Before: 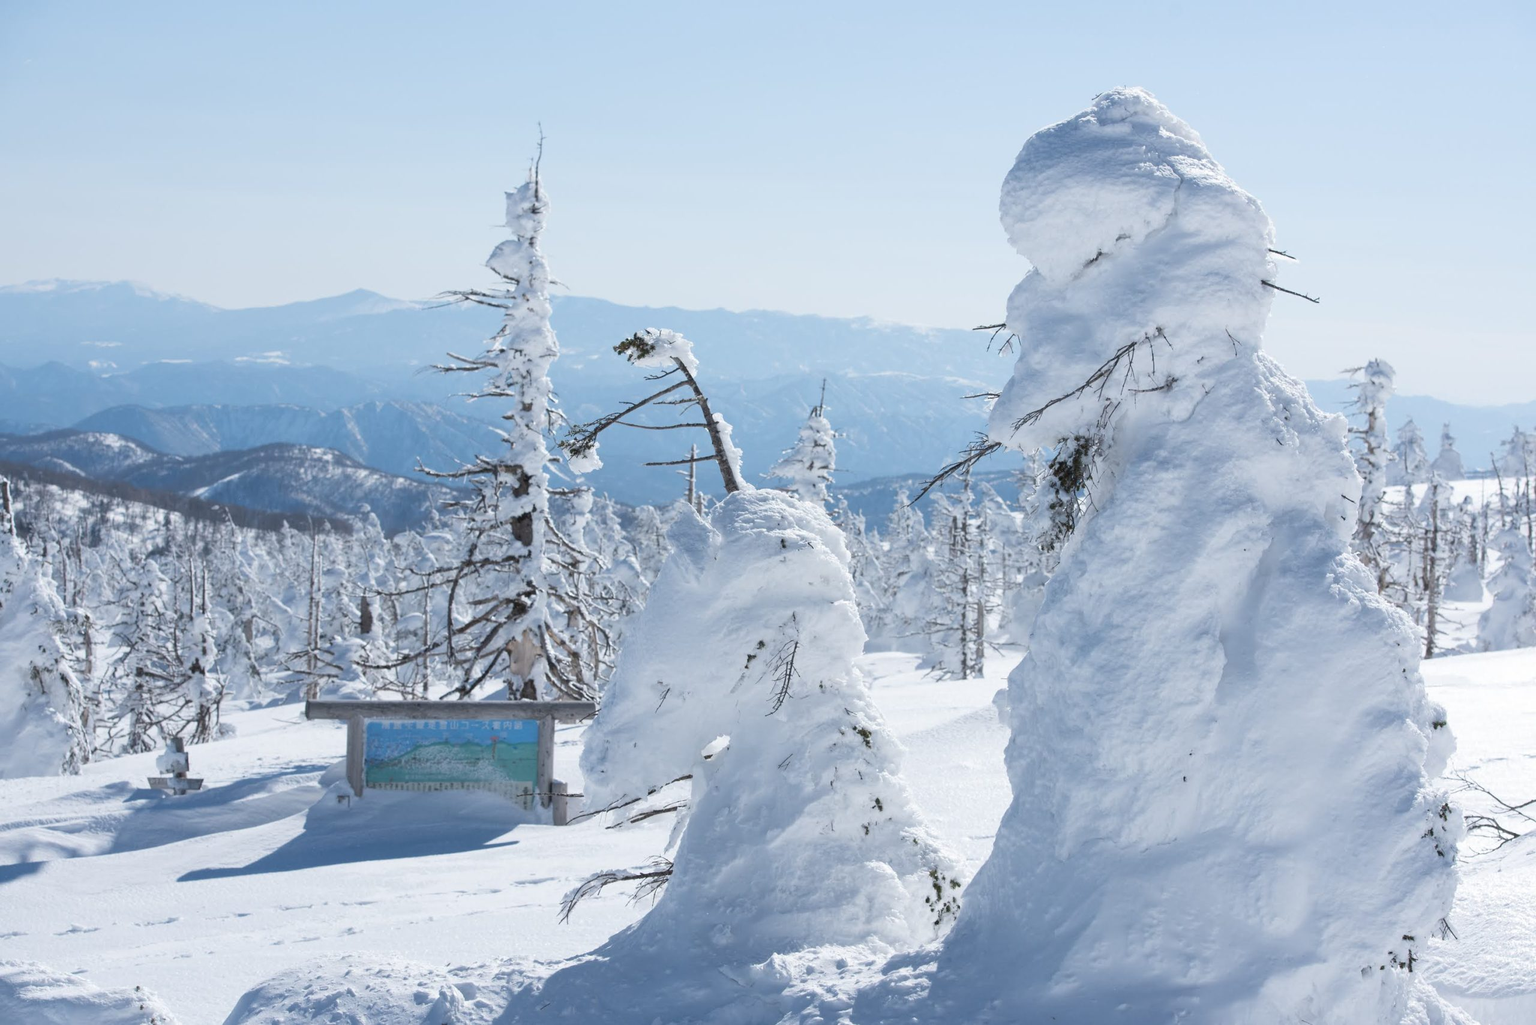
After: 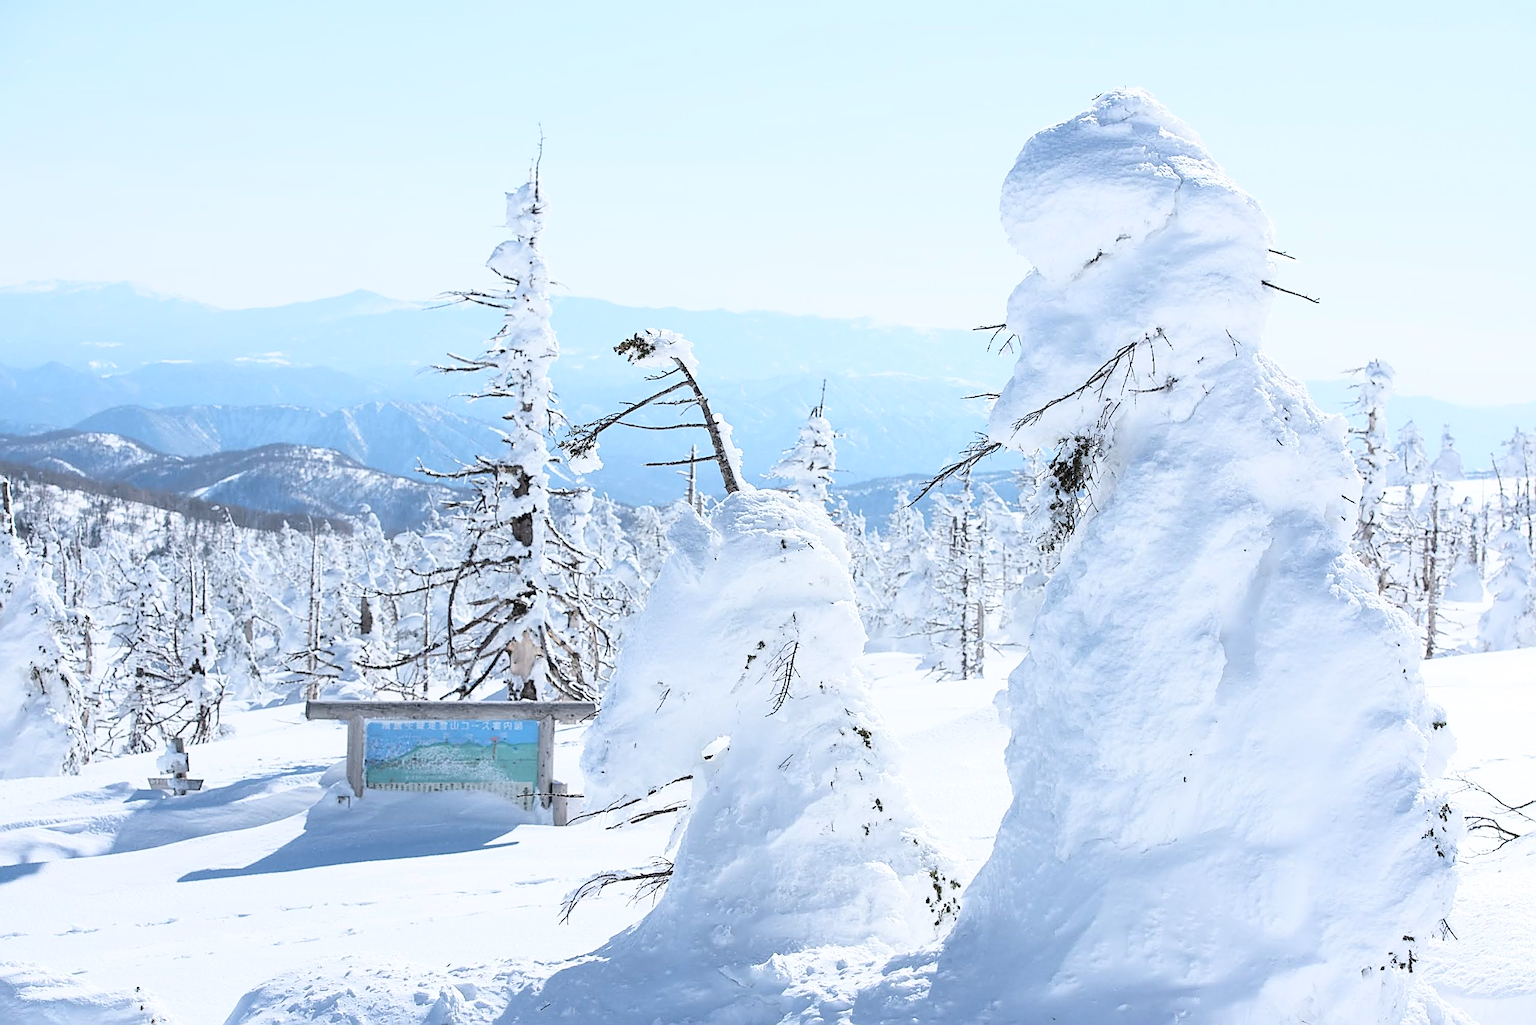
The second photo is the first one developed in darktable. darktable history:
base curve: curves: ch0 [(0, 0) (0.028, 0.03) (0.121, 0.232) (0.46, 0.748) (0.859, 0.968) (1, 1)]
sharpen: radius 1.642, amount 1.297
contrast brightness saturation: saturation -0.049
